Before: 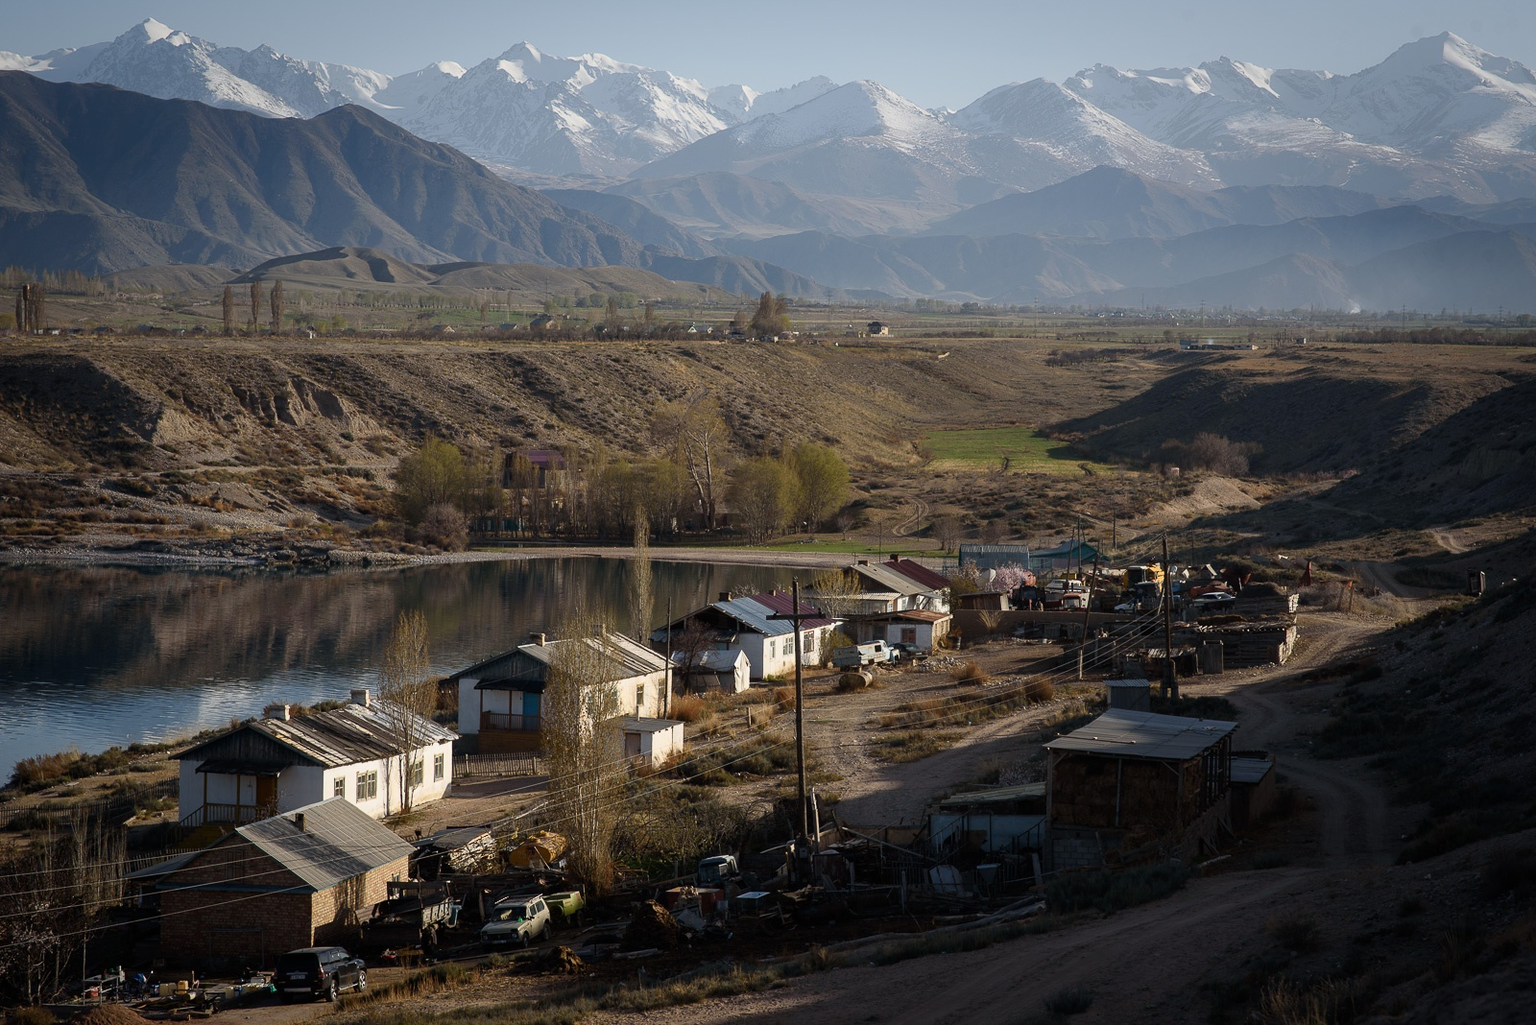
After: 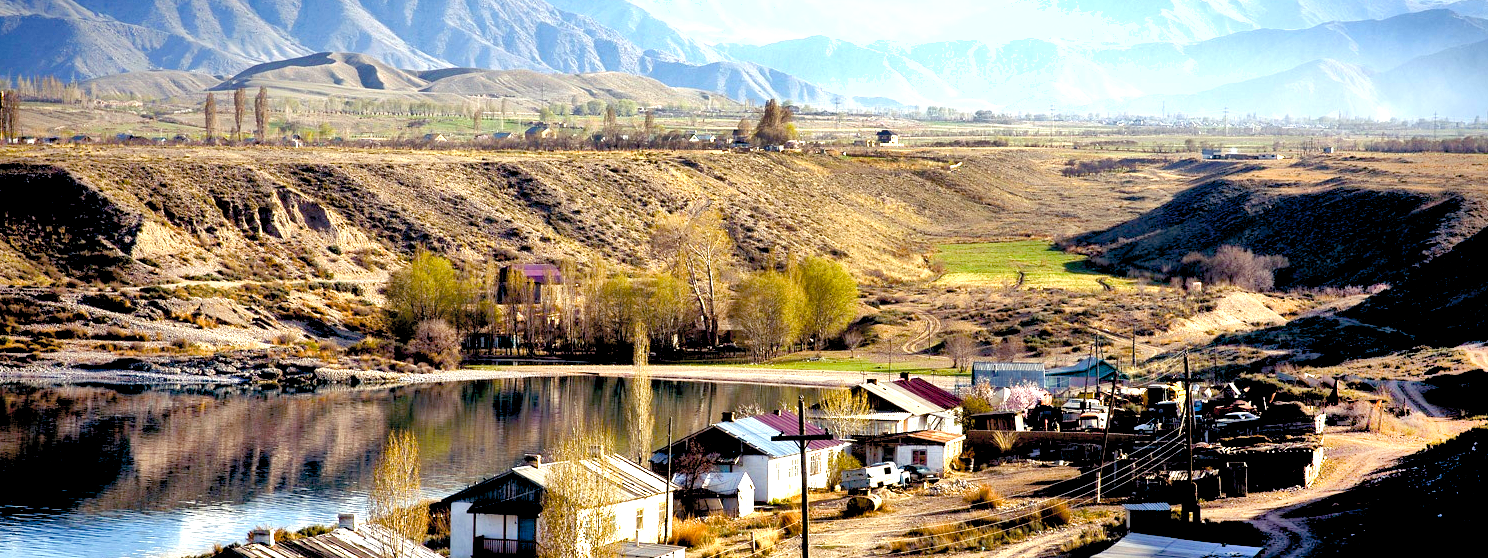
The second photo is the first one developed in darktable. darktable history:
local contrast: mode bilateral grid, contrast 20, coarseness 50, detail 102%, midtone range 0.2
crop: left 1.744%, top 19.225%, right 5.069%, bottom 28.357%
white balance: red 0.982, blue 1.018
contrast brightness saturation: brightness 0.15
shadows and highlights: shadows 60, soften with gaussian
color balance rgb: shadows lift › luminance -21.66%, shadows lift › chroma 6.57%, shadows lift › hue 270°, power › chroma 0.68%, power › hue 60°, highlights gain › luminance 6.08%, highlights gain › chroma 1.33%, highlights gain › hue 90°, global offset › luminance -0.87%, perceptual saturation grading › global saturation 26.86%, perceptual saturation grading › highlights -28.39%, perceptual saturation grading › mid-tones 15.22%, perceptual saturation grading › shadows 33.98%, perceptual brilliance grading › highlights 10%, perceptual brilliance grading › mid-tones 5%
exposure: black level correction 0.012, exposure 0.7 EV, compensate exposure bias true, compensate highlight preservation false
